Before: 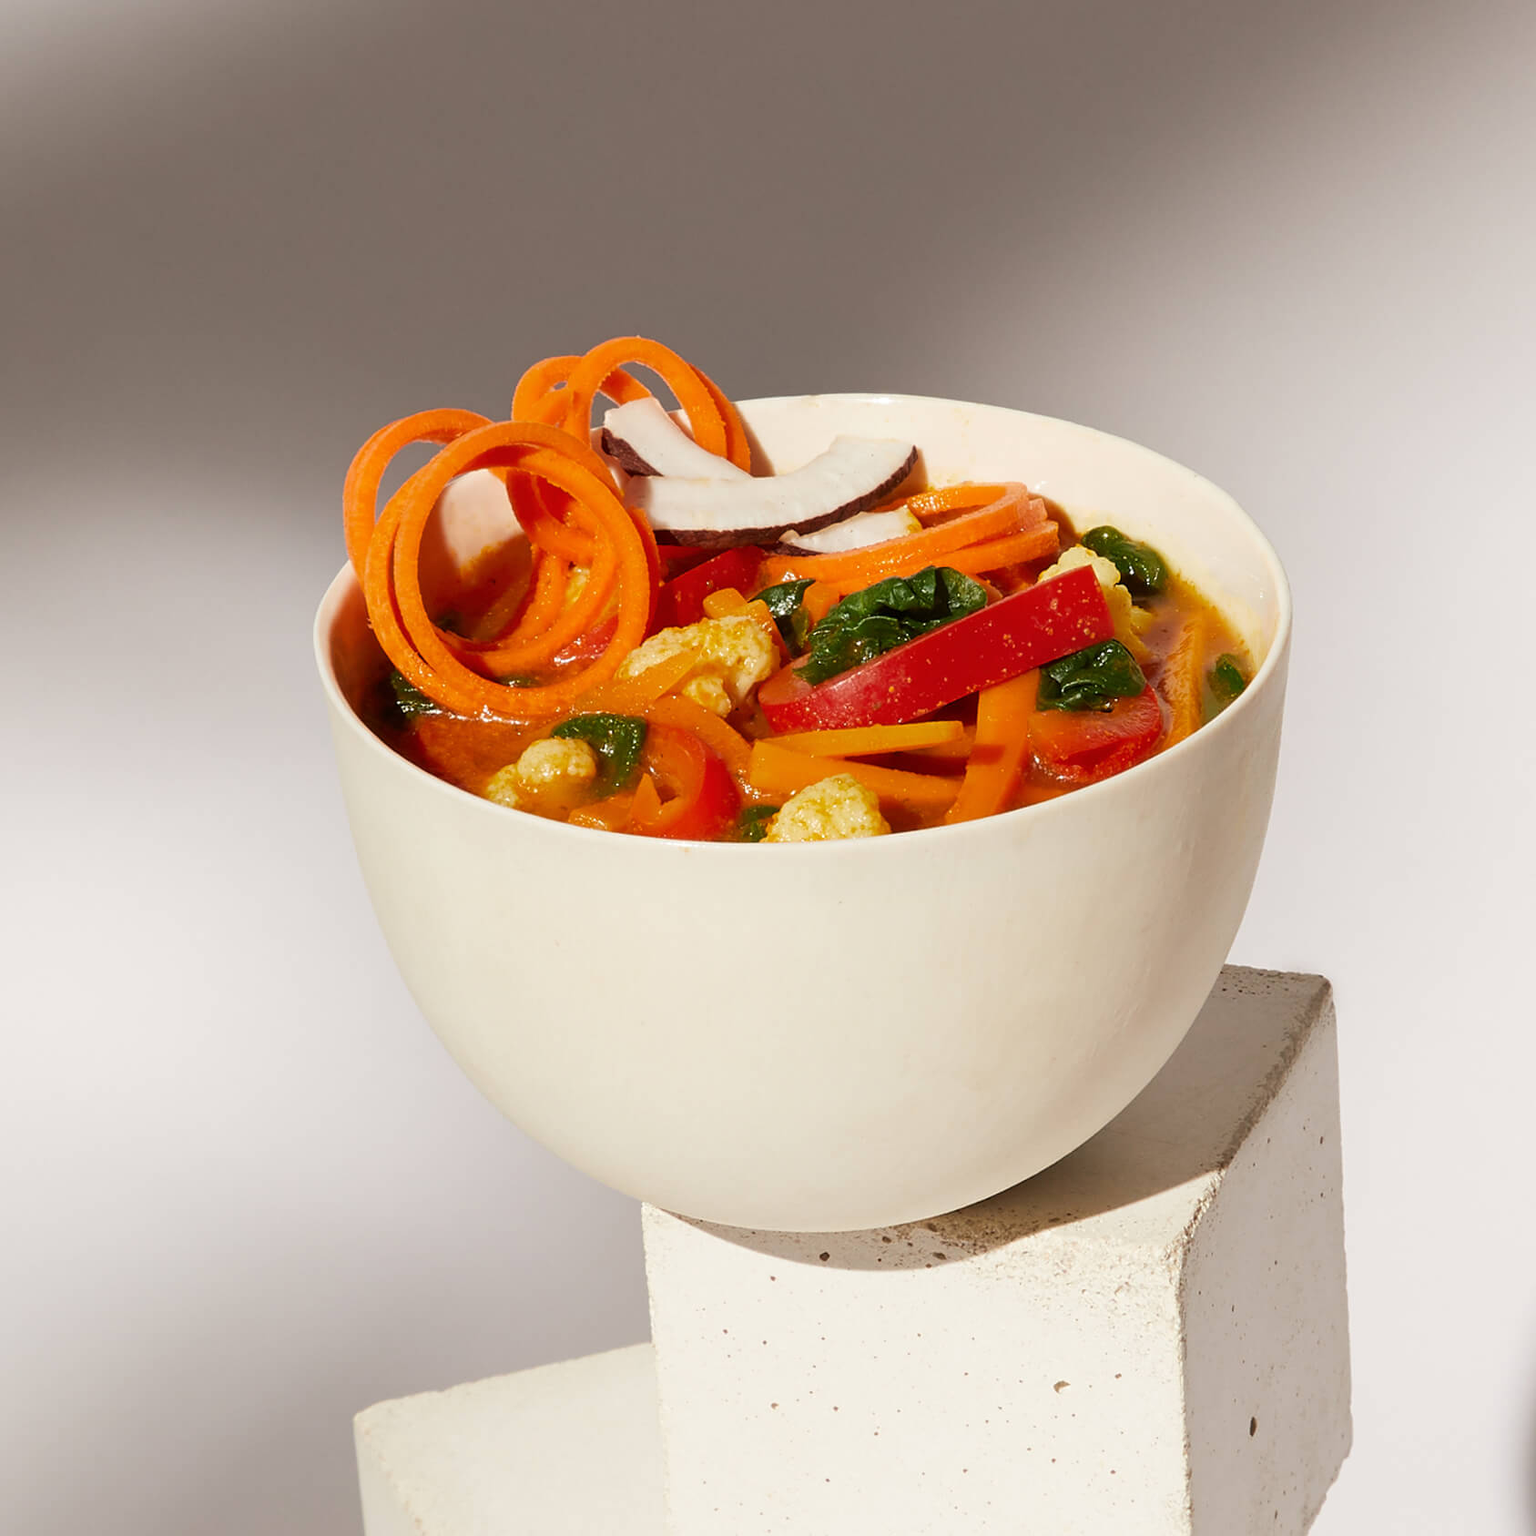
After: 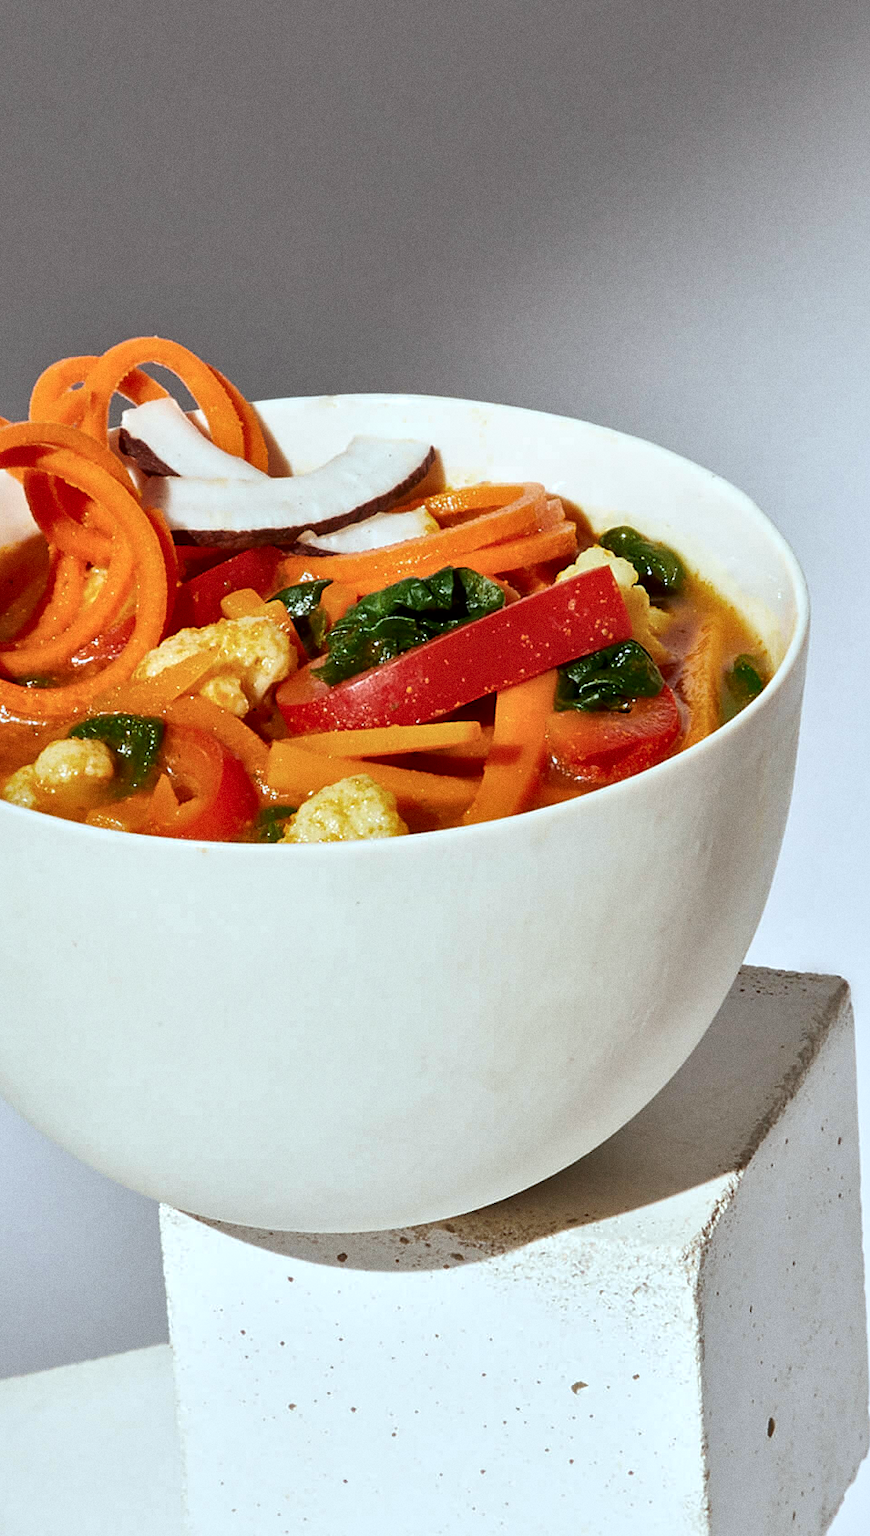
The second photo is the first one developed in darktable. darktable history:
grain: coarseness 0.09 ISO
color calibration: illuminant F (fluorescent), F source F9 (Cool White Deluxe 4150 K) – high CRI, x 0.374, y 0.373, temperature 4158.34 K
crop: left 31.458%, top 0%, right 11.876%
local contrast: mode bilateral grid, contrast 20, coarseness 50, detail 171%, midtone range 0.2
